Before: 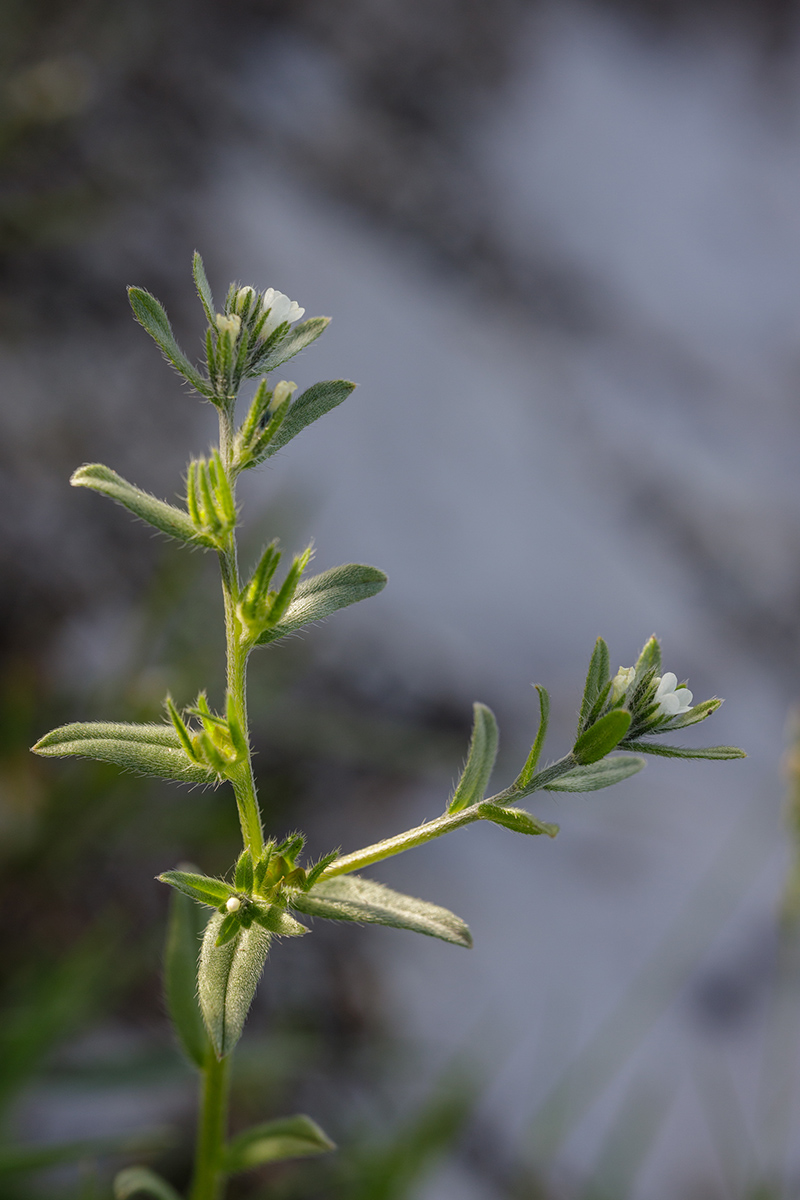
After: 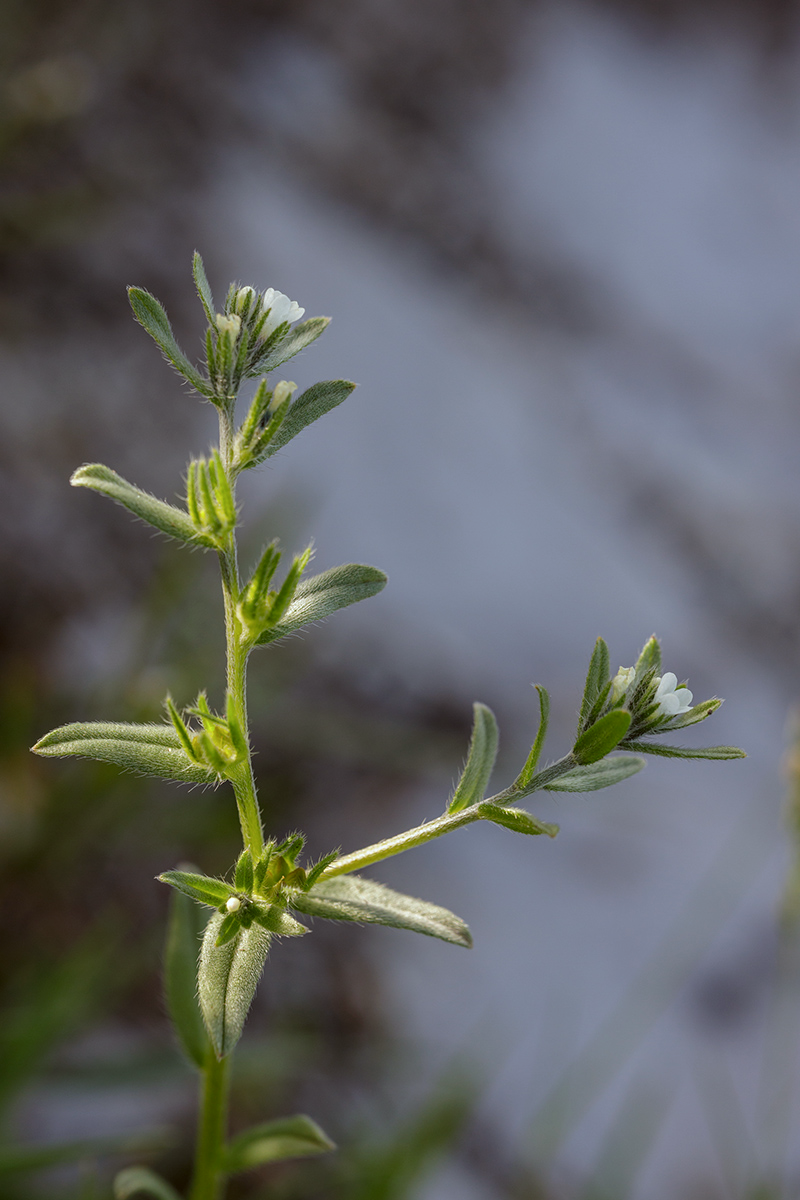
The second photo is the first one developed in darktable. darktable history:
sharpen: radius 5.325, amount 0.312, threshold 26.433
color correction: highlights a* -3.28, highlights b* -6.24, shadows a* 3.1, shadows b* 5.19
